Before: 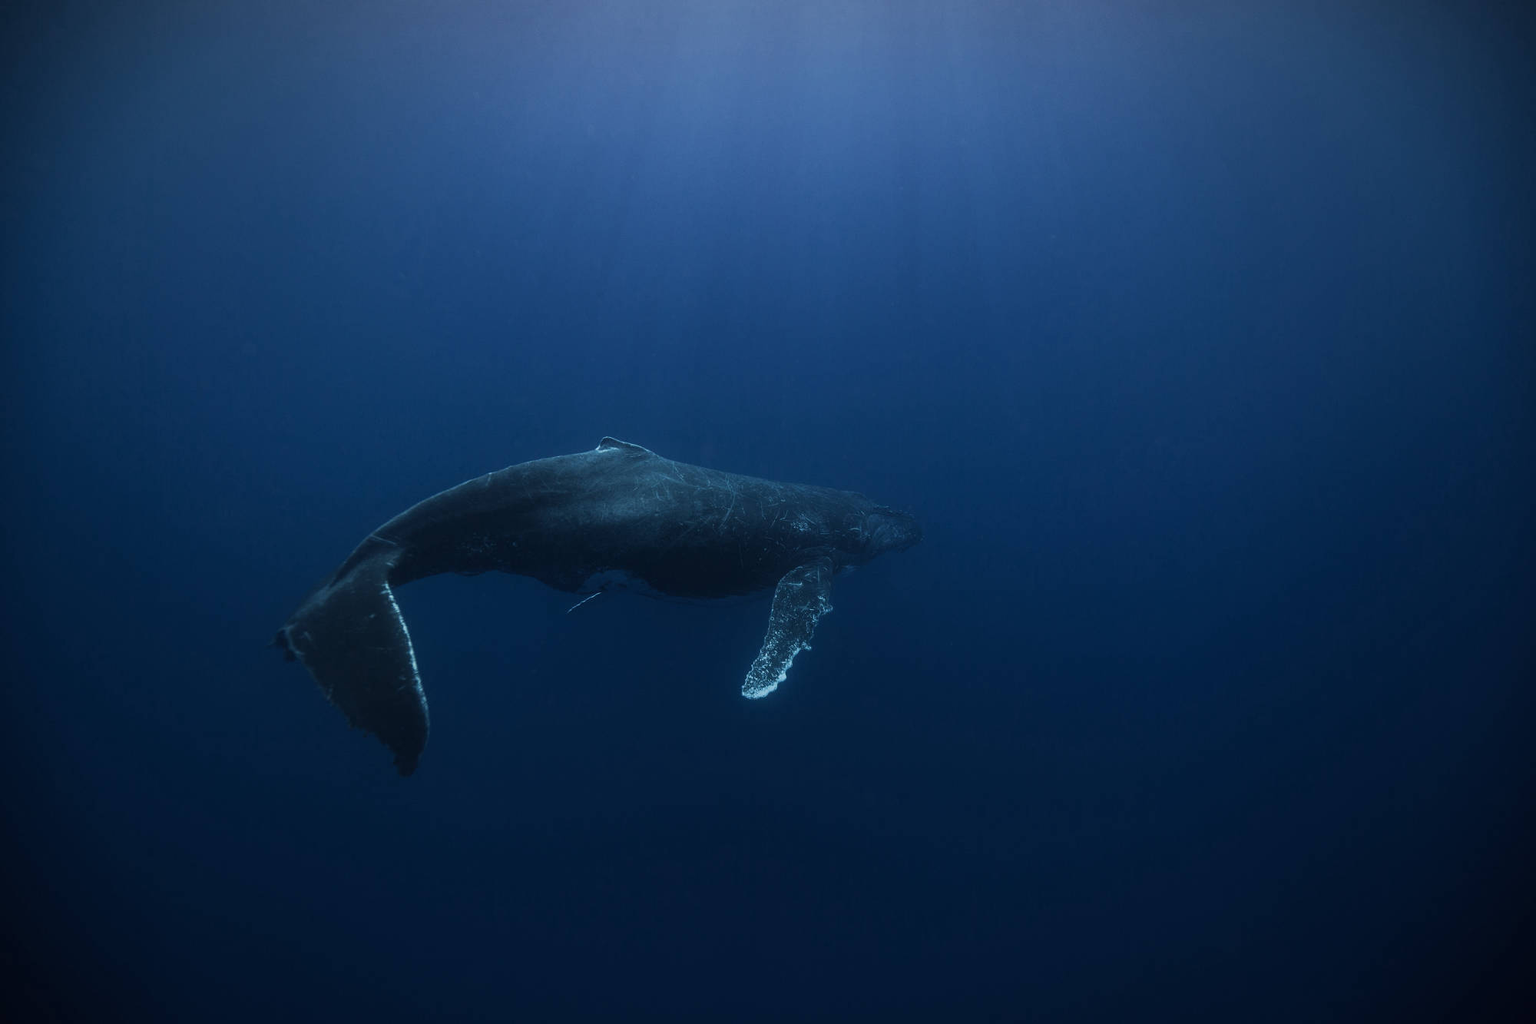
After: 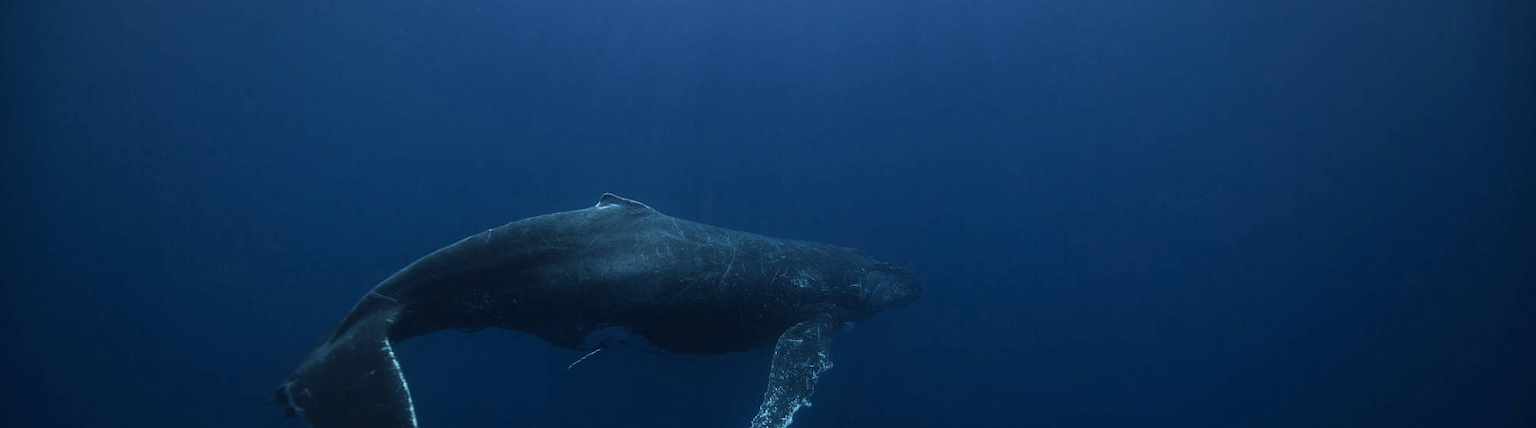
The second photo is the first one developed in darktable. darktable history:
levels: levels [0, 0.492, 0.984]
crop and rotate: top 23.84%, bottom 34.294%
